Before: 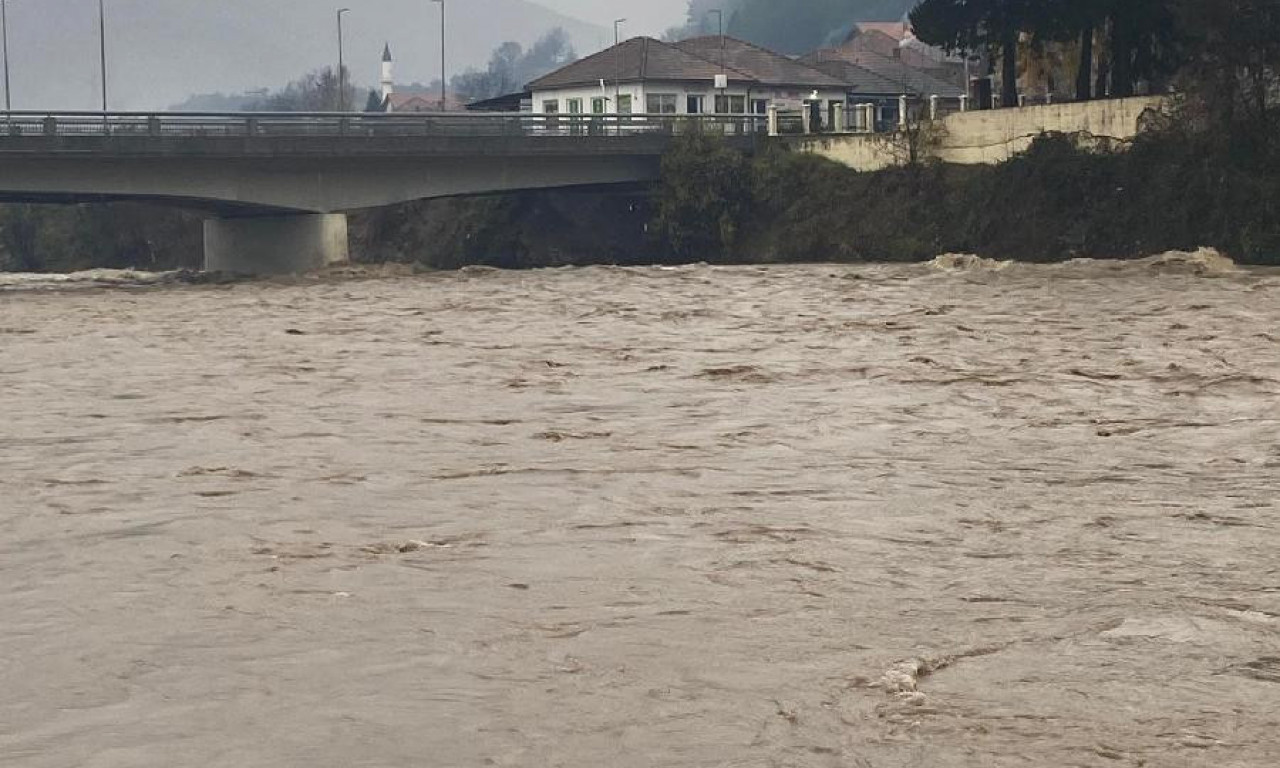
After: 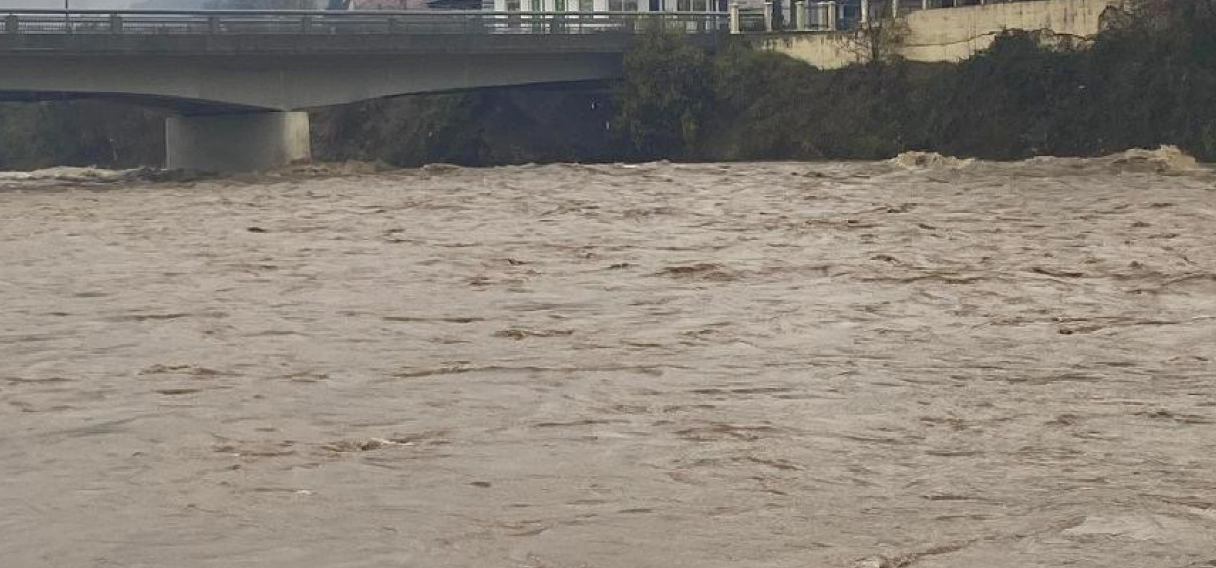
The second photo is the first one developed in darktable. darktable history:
crop and rotate: left 2.991%, top 13.302%, right 1.981%, bottom 12.636%
shadows and highlights: on, module defaults
